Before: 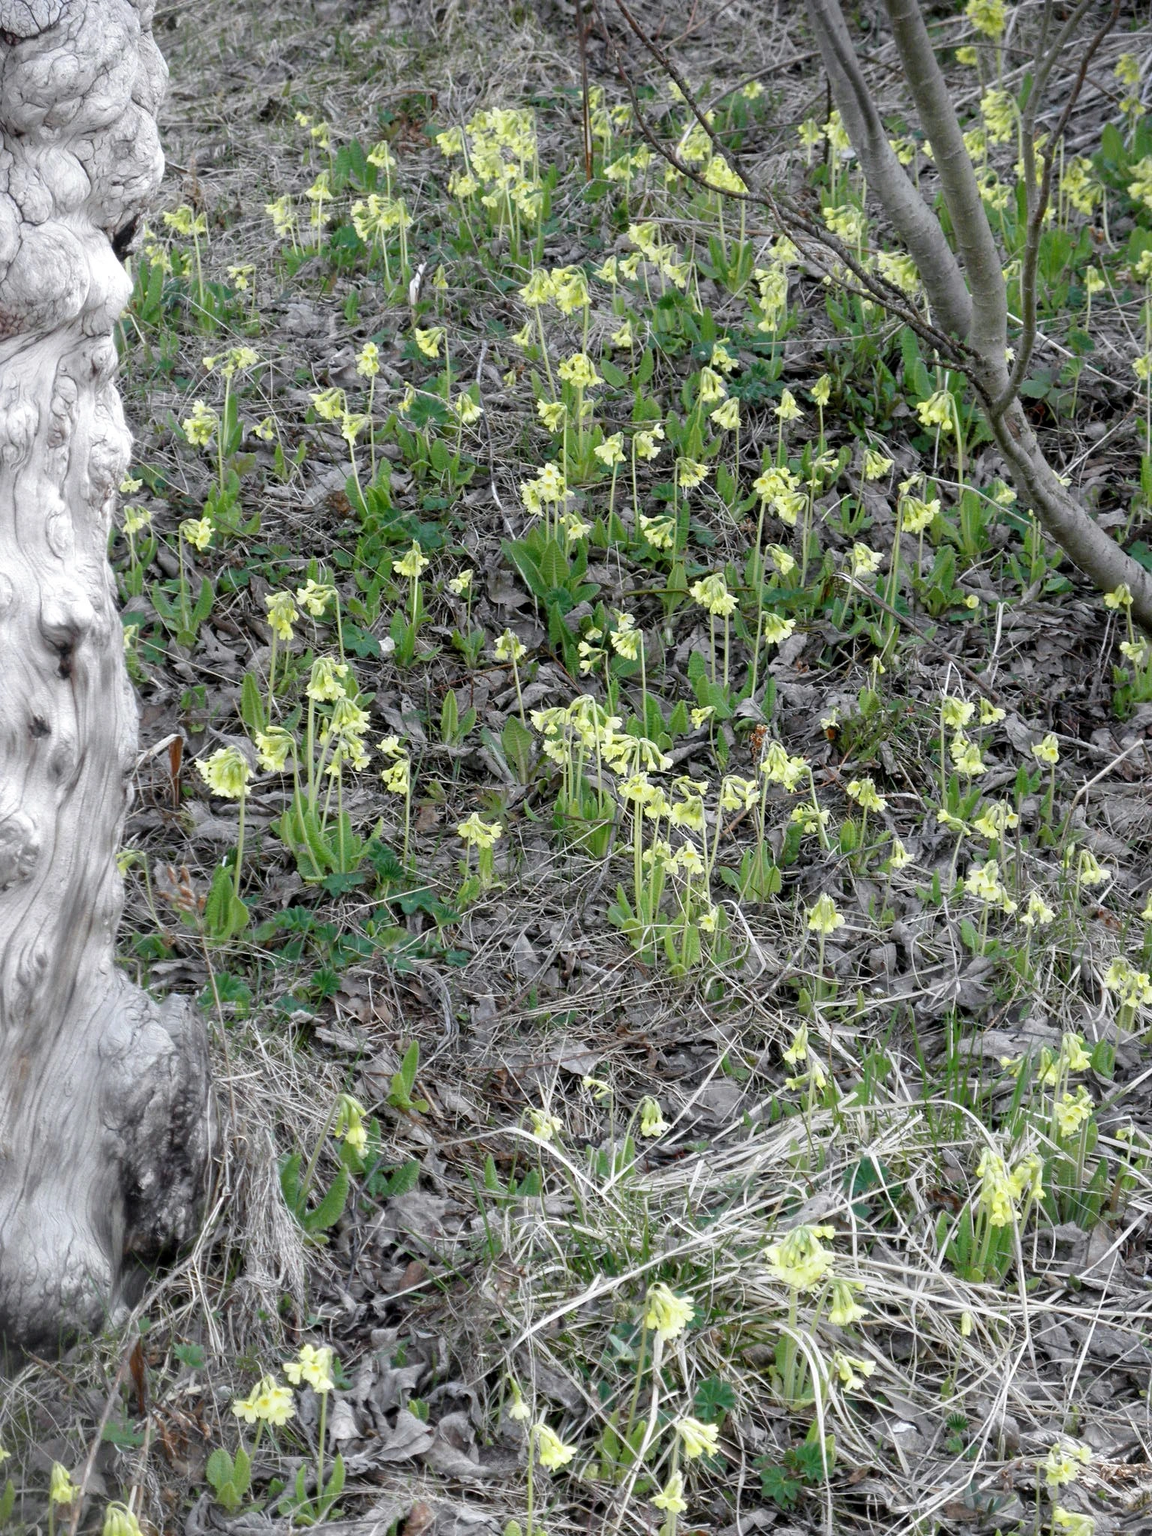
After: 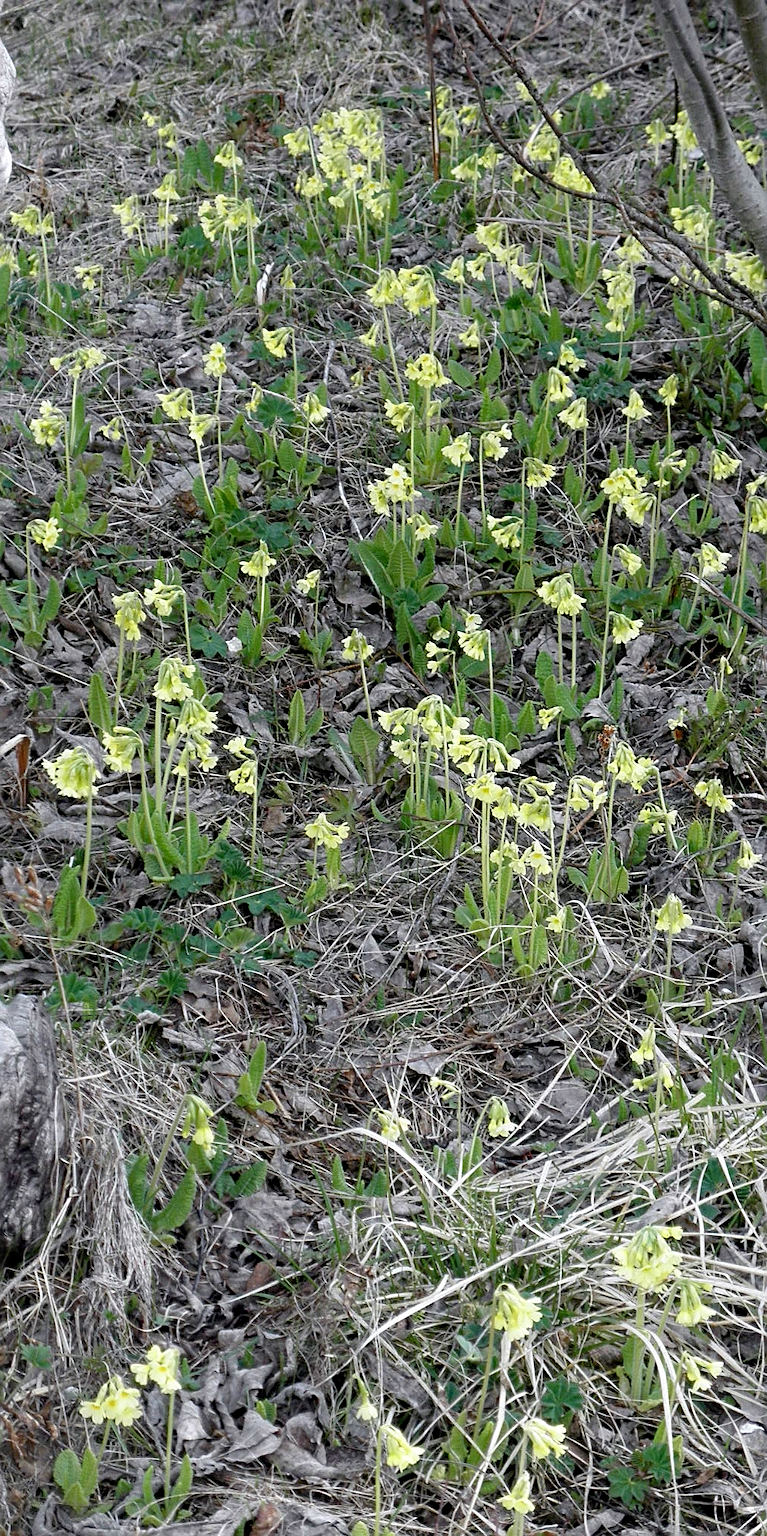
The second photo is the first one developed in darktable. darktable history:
crop and rotate: left 13.327%, right 20.009%
haze removal: compatibility mode true, adaptive false
sharpen: on, module defaults
